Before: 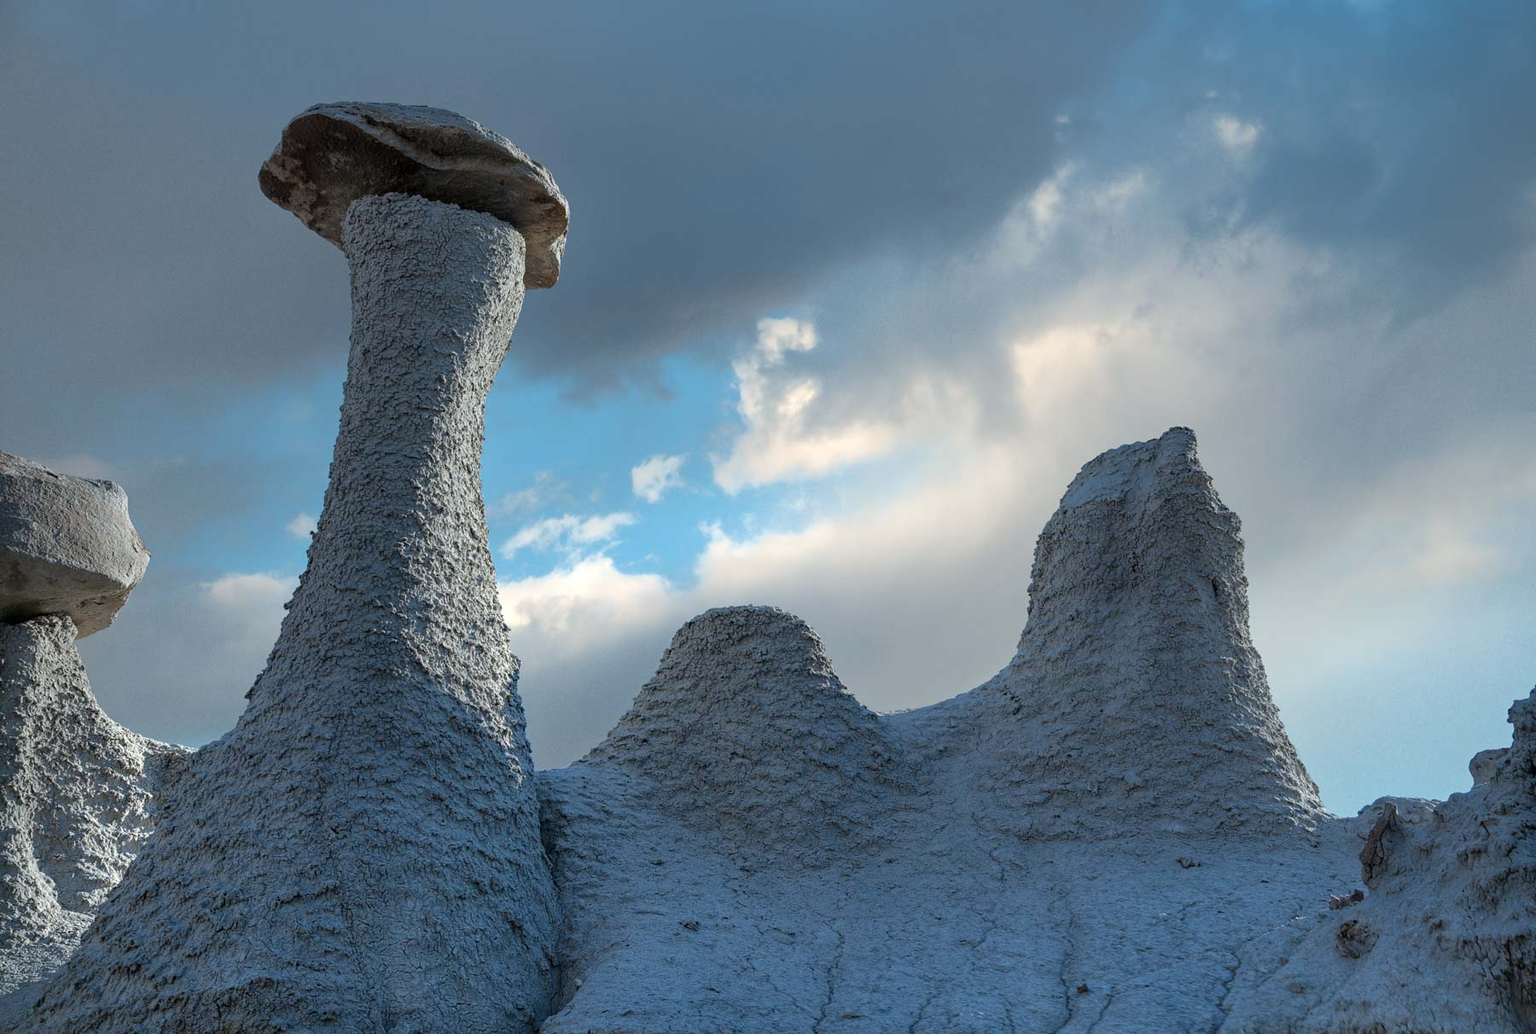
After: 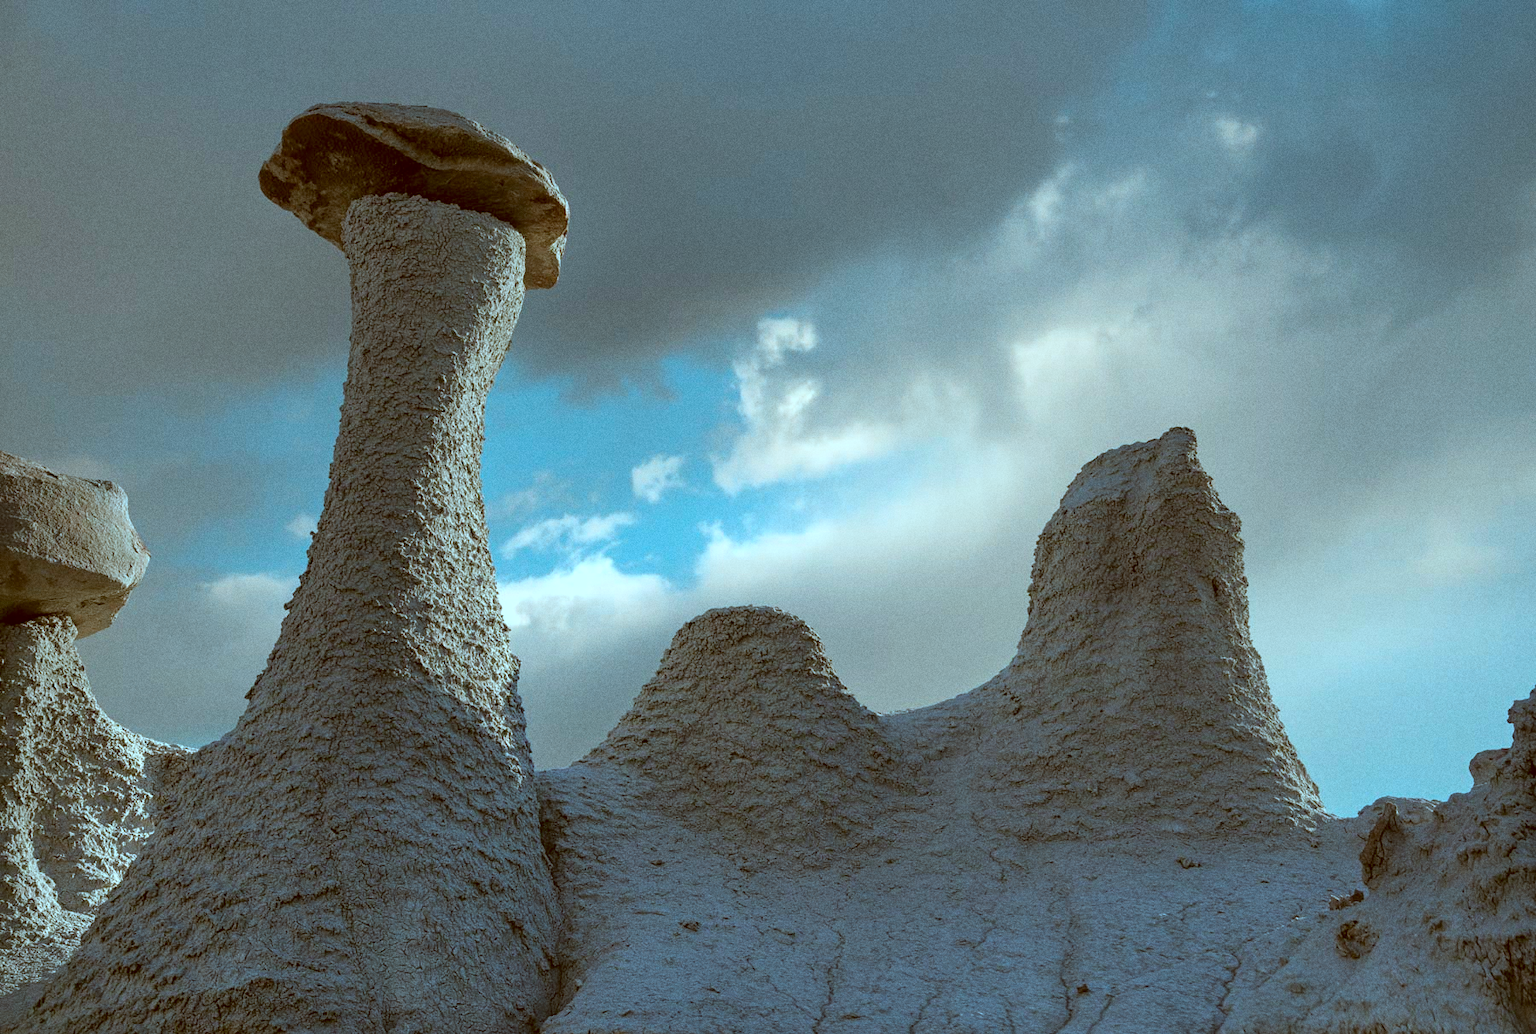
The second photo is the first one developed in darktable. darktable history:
color correction: highlights a* -14.62, highlights b* -16.22, shadows a* 10.12, shadows b* 29.4
grain: on, module defaults
